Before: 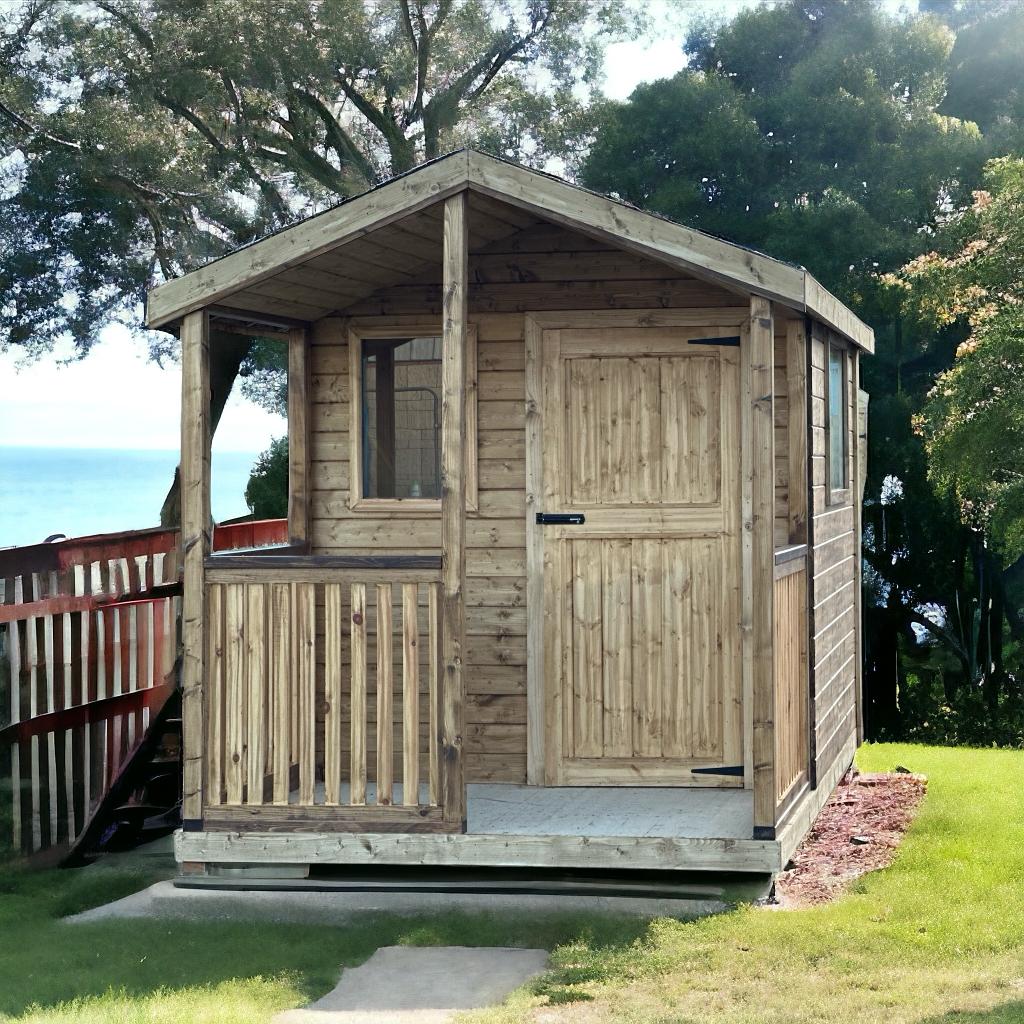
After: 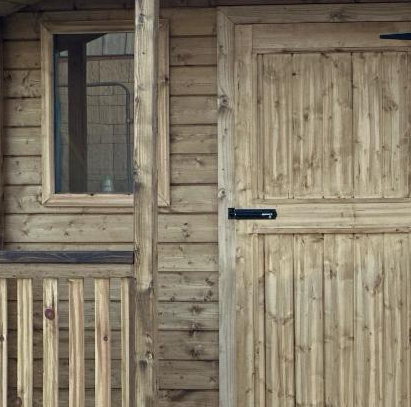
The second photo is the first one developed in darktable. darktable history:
crop: left 30.119%, top 29.869%, right 29.68%, bottom 30.294%
